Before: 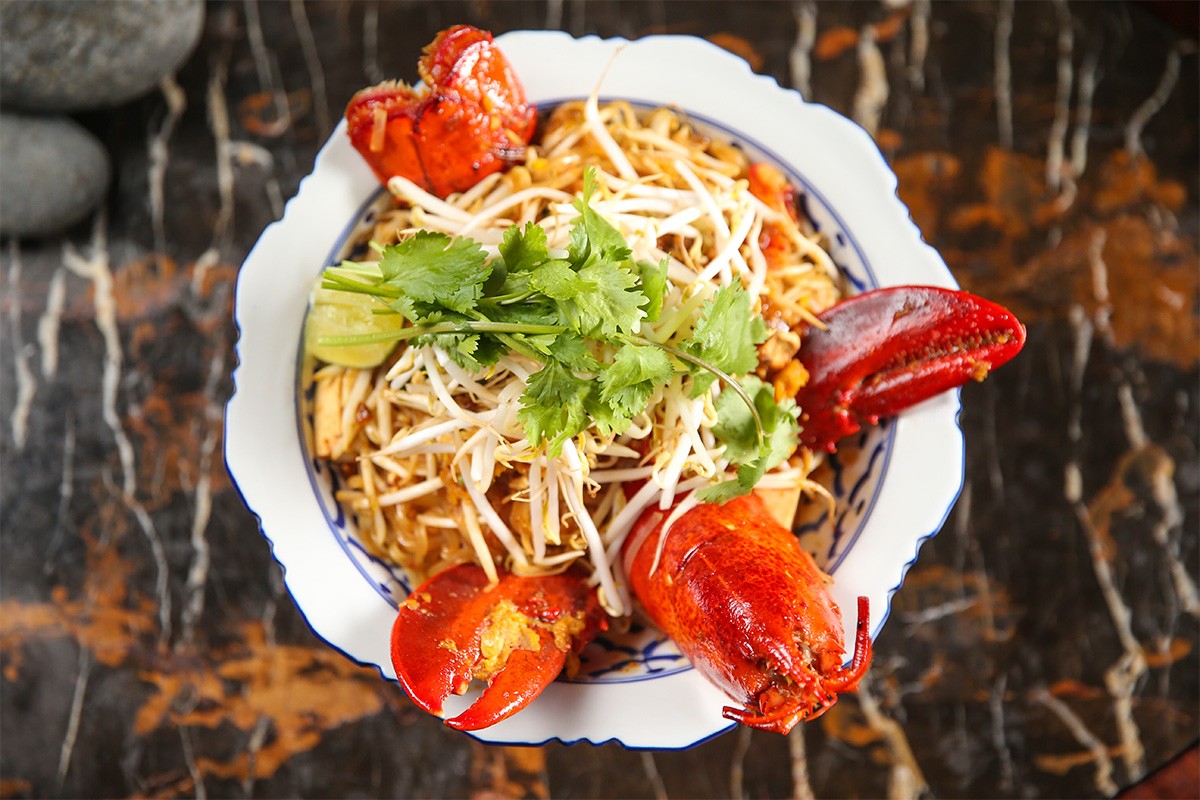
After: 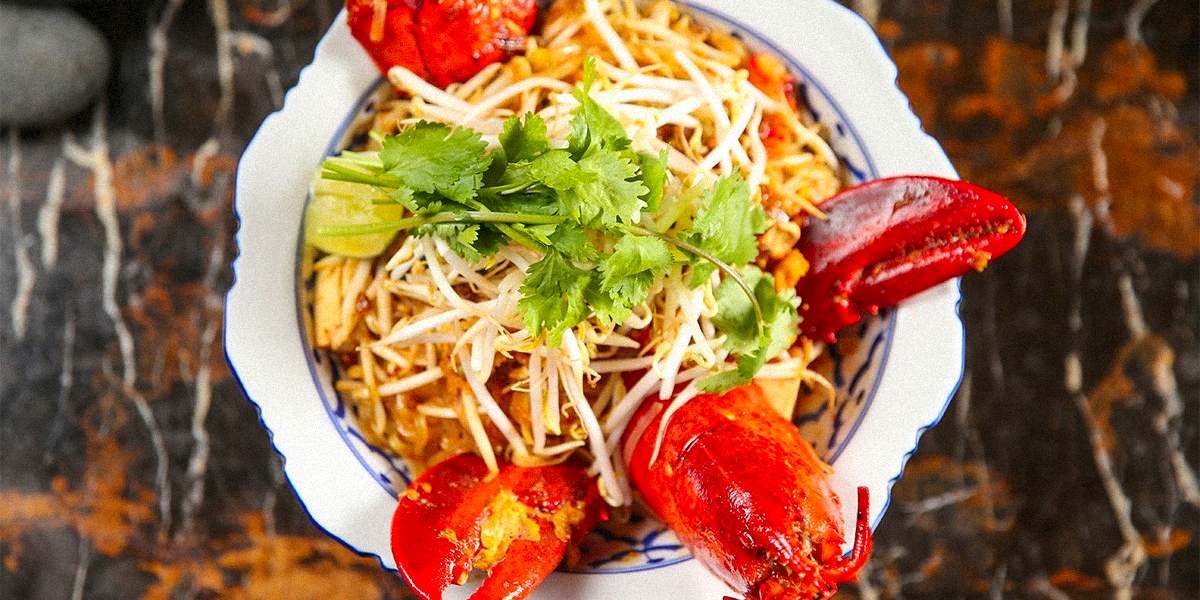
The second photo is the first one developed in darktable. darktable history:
contrast brightness saturation: contrast 0.08, saturation 0.2
crop: top 13.819%, bottom 11.169%
grain: mid-tones bias 0%
